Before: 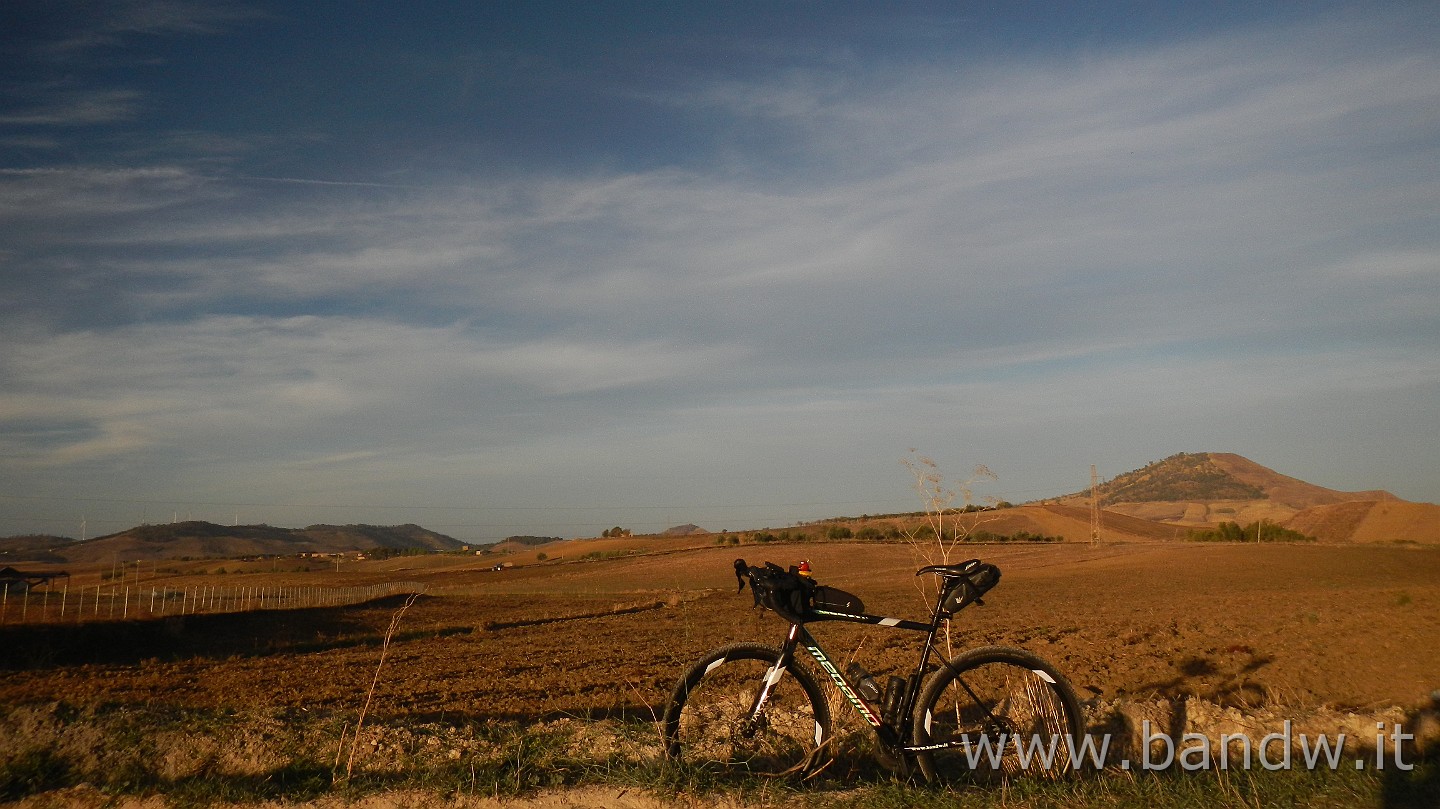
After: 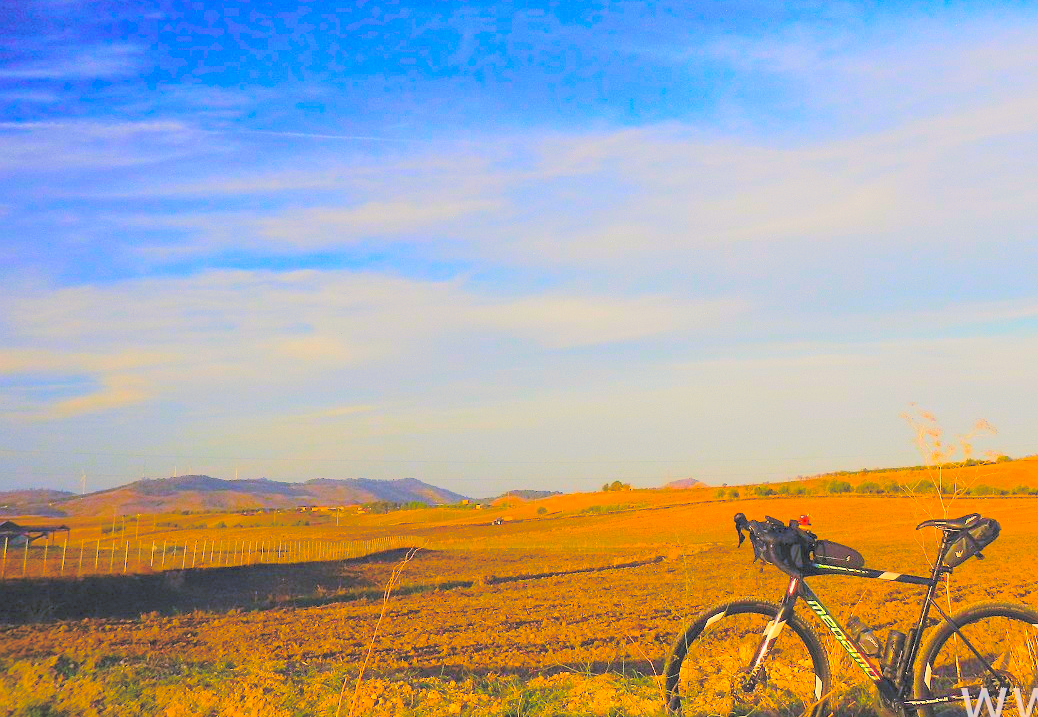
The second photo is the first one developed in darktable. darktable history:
color balance rgb: shadows lift › luminance -29.026%, shadows lift › chroma 14.787%, shadows lift › hue 267.77°, highlights gain › chroma 2.974%, highlights gain › hue 75.45°, linear chroma grading › shadows 10.503%, linear chroma grading › highlights 10.865%, linear chroma grading › global chroma 14.525%, linear chroma grading › mid-tones 14.89%, perceptual saturation grading › global saturation 20%, perceptual saturation grading › highlights -25.592%, perceptual saturation grading › shadows 49.669%
crop: top 5.796%, right 27.907%, bottom 5.544%
color correction: highlights b* -0.029, saturation 1.79
contrast brightness saturation: brightness 0.99
